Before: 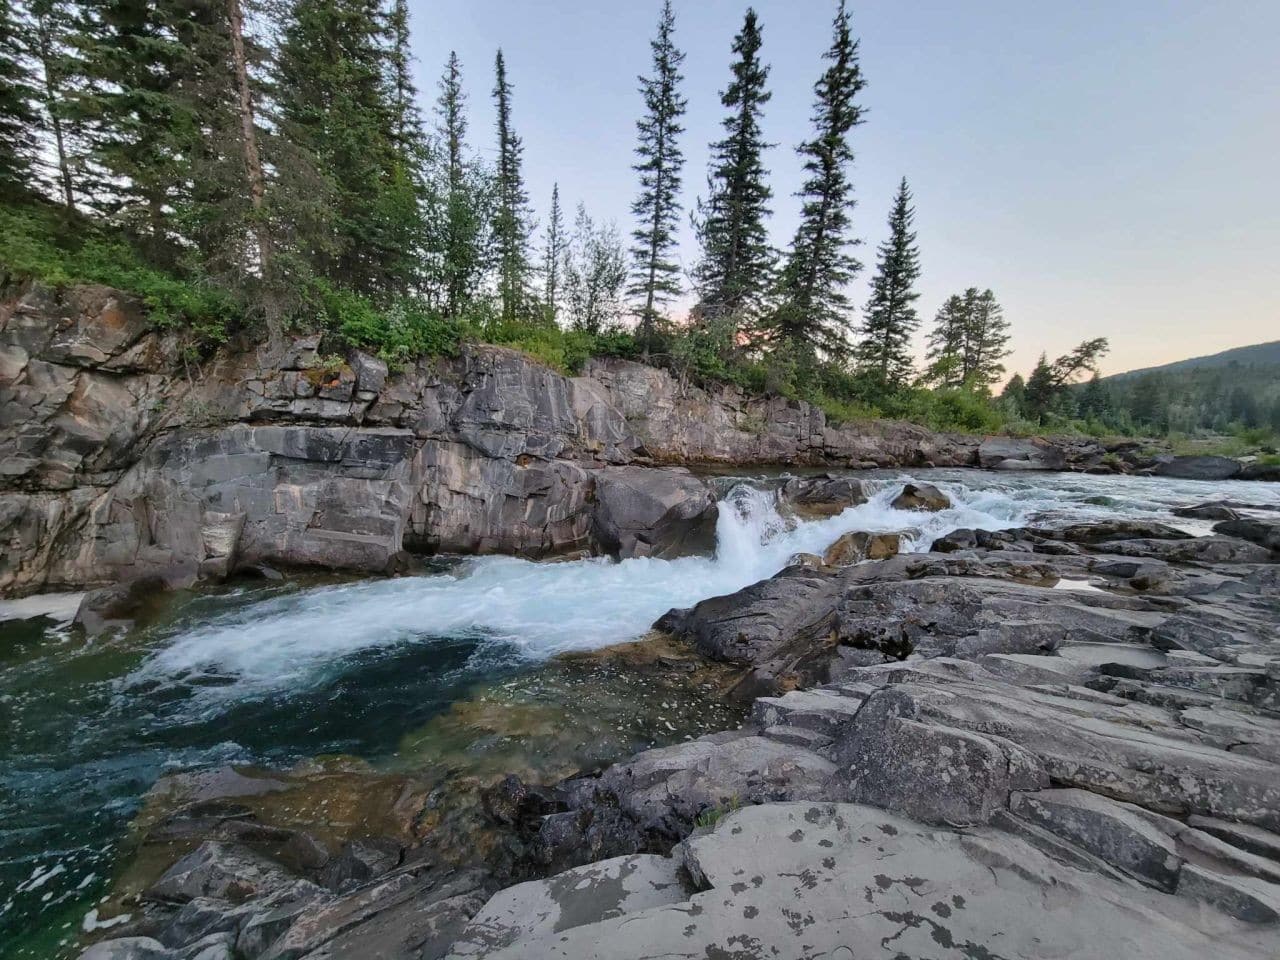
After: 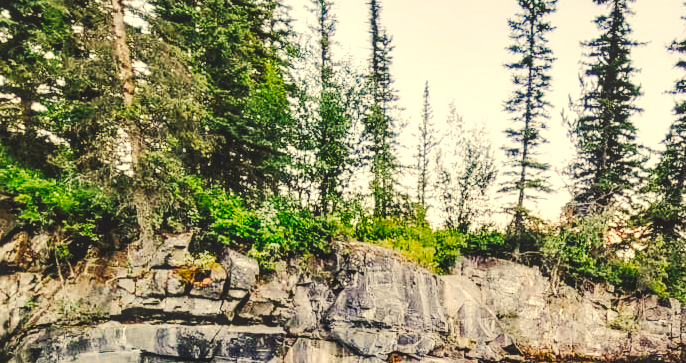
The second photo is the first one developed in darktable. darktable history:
tone curve: curves: ch0 [(0, 0) (0.003, 0.15) (0.011, 0.151) (0.025, 0.15) (0.044, 0.15) (0.069, 0.151) (0.1, 0.153) (0.136, 0.16) (0.177, 0.183) (0.224, 0.21) (0.277, 0.253) (0.335, 0.309) (0.399, 0.389) (0.468, 0.479) (0.543, 0.58) (0.623, 0.677) (0.709, 0.747) (0.801, 0.808) (0.898, 0.87) (1, 1)], preserve colors none
contrast brightness saturation: saturation -0.17
color balance rgb: shadows lift › hue 87.51°, highlights gain › chroma 1.62%, highlights gain › hue 55.1°, global offset › chroma 0.06%, global offset › hue 253.66°, linear chroma grading › global chroma 0.5%, perceptual saturation grading › global saturation 16.38%
local contrast: highlights 61%, detail 143%, midtone range 0.428
color correction: highlights a* 1.39, highlights b* 17.83
base curve: curves: ch0 [(0, 0.003) (0.001, 0.002) (0.006, 0.004) (0.02, 0.022) (0.048, 0.086) (0.094, 0.234) (0.162, 0.431) (0.258, 0.629) (0.385, 0.8) (0.548, 0.918) (0.751, 0.988) (1, 1)], preserve colors none
crop: left 10.121%, top 10.631%, right 36.218%, bottom 51.526%
white balance: red 1.029, blue 0.92
